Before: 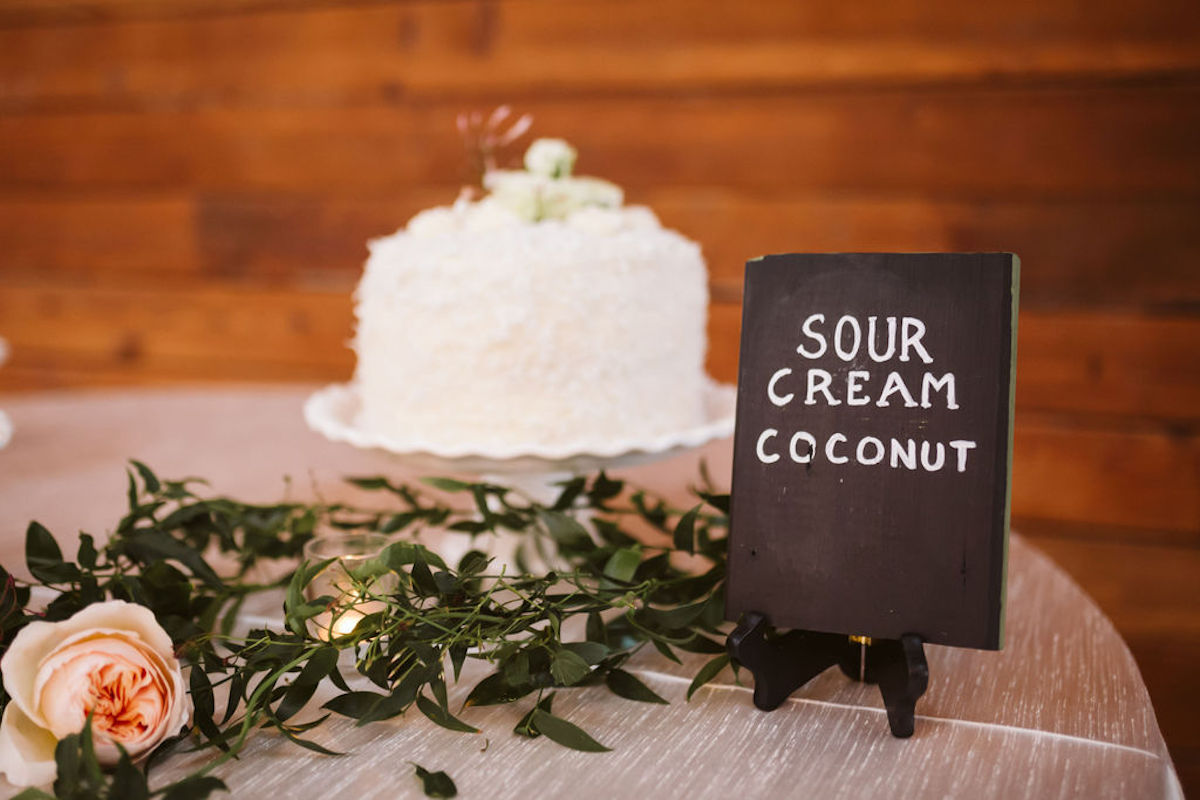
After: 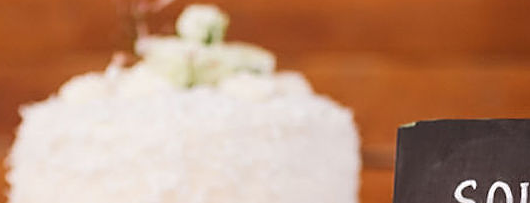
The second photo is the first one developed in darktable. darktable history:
sharpen: on, module defaults
crop: left 29.055%, top 16.782%, right 26.773%, bottom 57.724%
